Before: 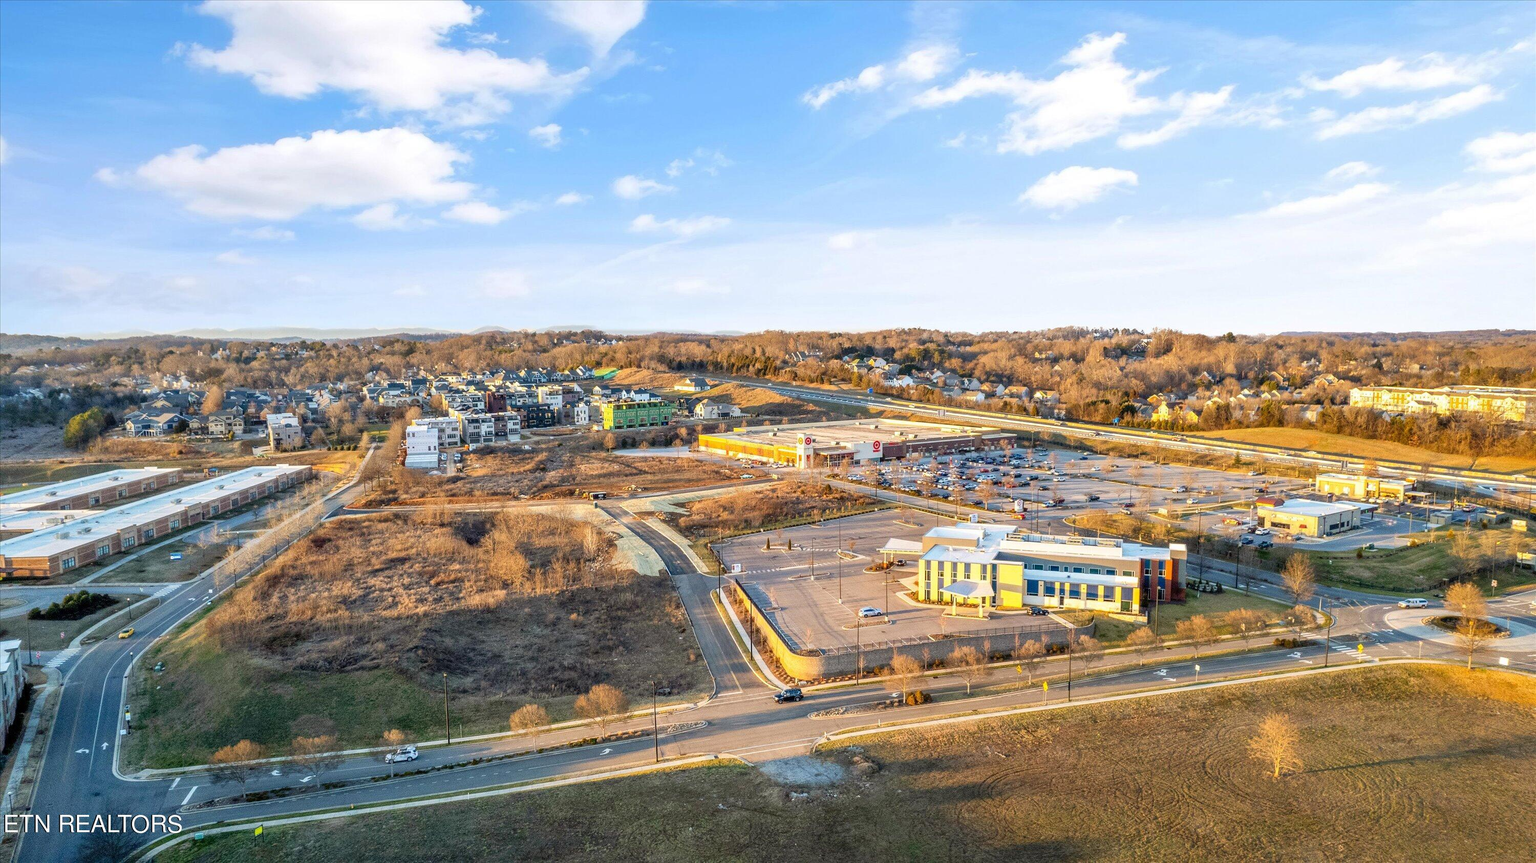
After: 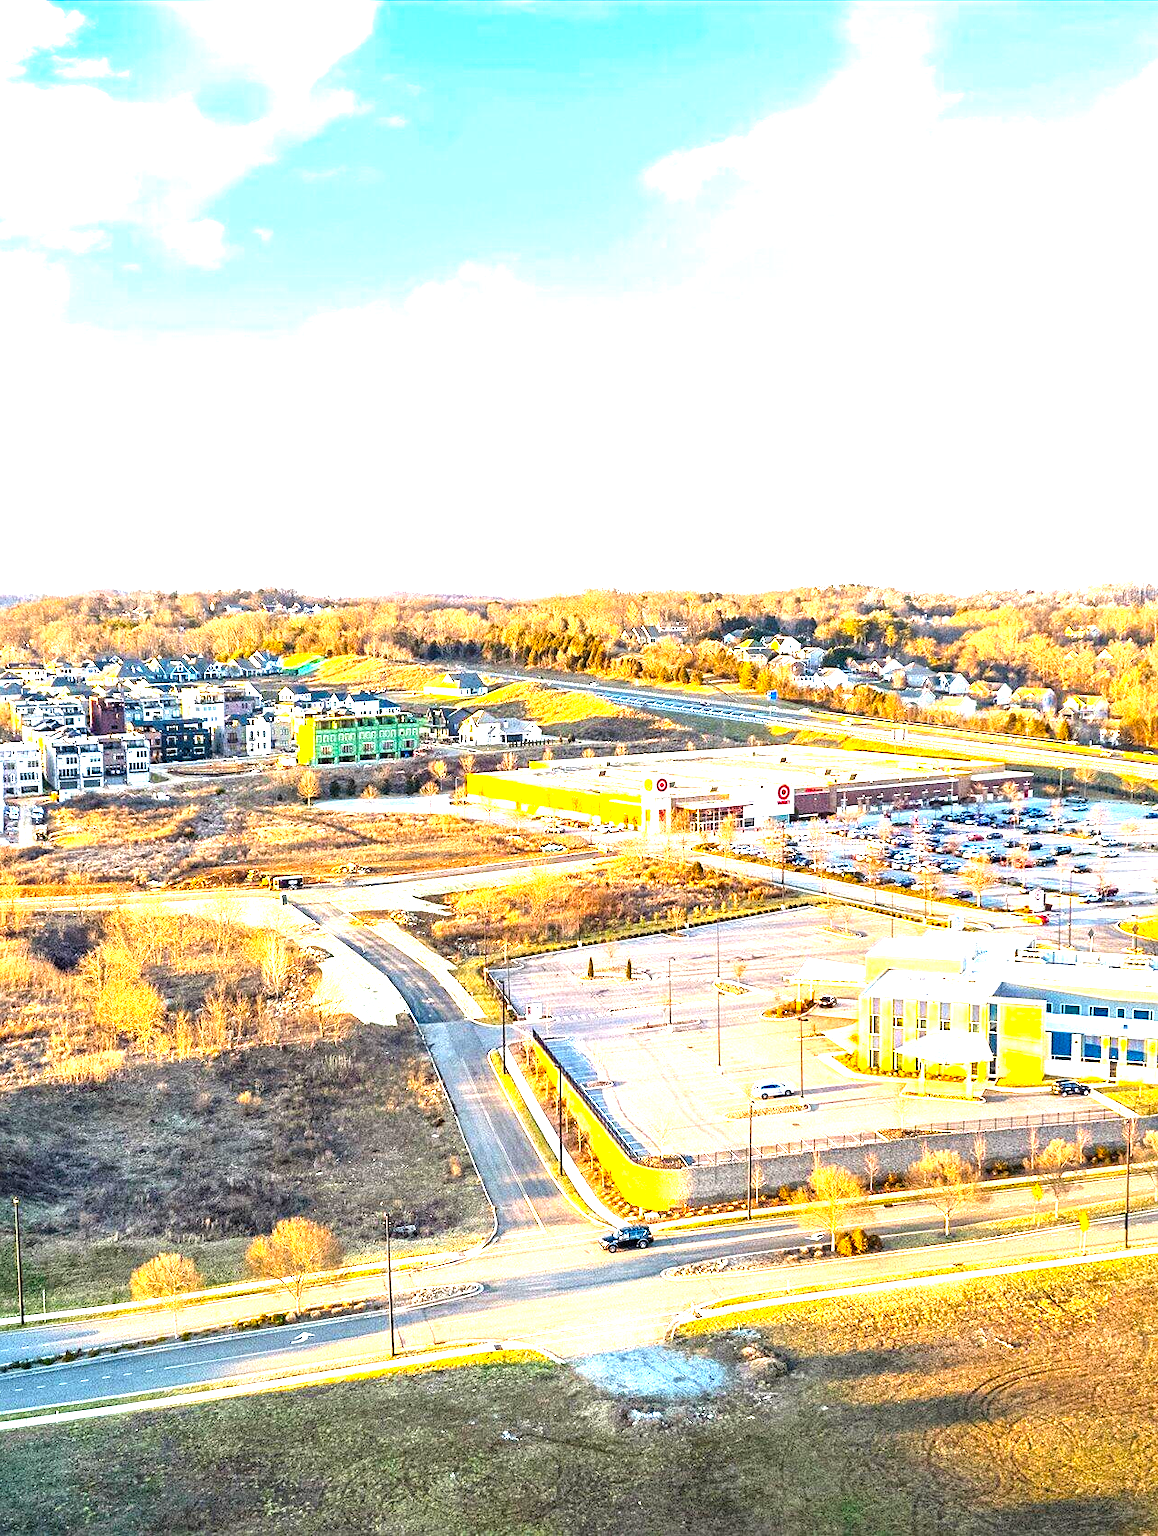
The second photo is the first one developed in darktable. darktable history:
color balance rgb: perceptual saturation grading › global saturation 31.278%, perceptual brilliance grading › highlights 10.733%, perceptual brilliance grading › shadows -11.282%
exposure: black level correction 0, exposure 1.379 EV, compensate highlight preservation false
crop: left 28.41%, right 29.171%
sharpen: amount 0.202
